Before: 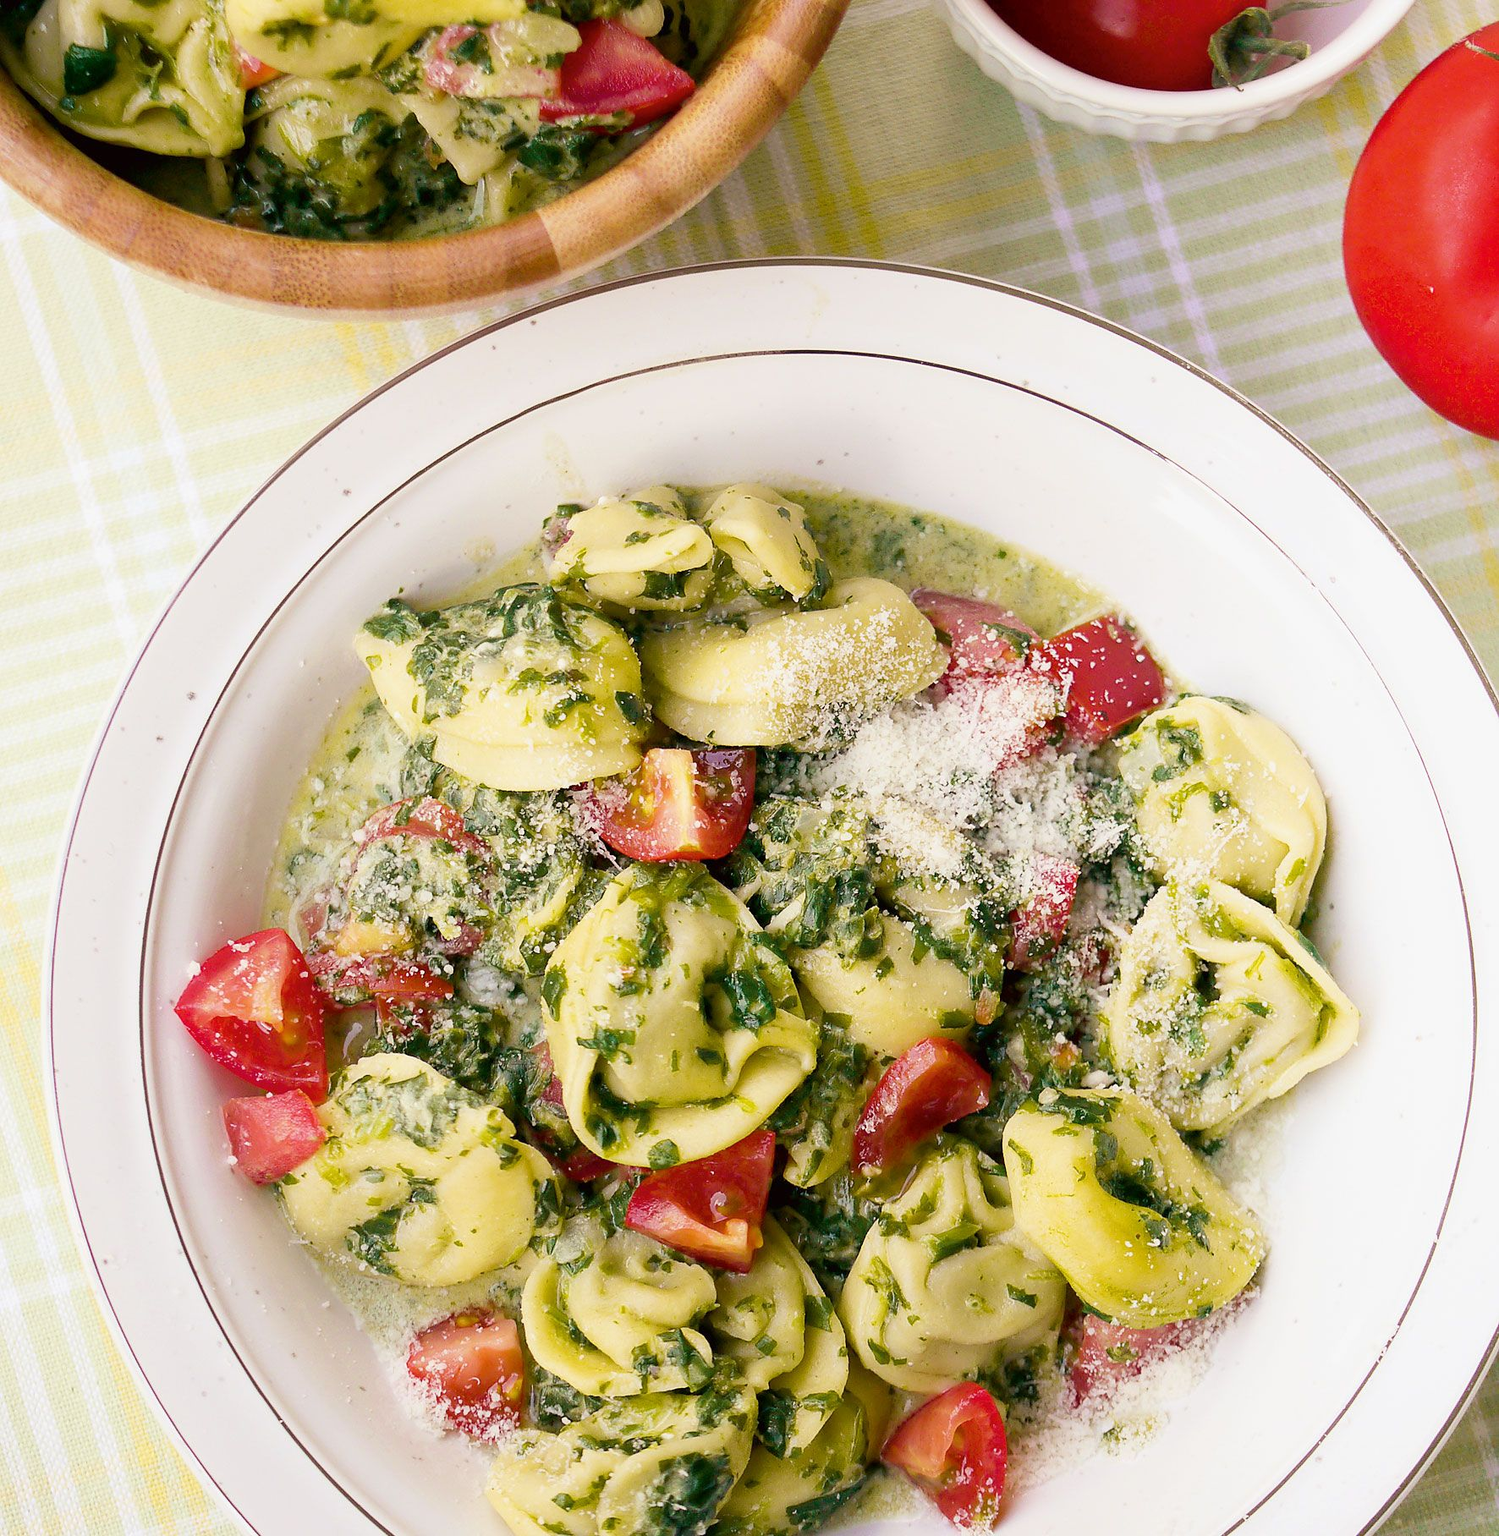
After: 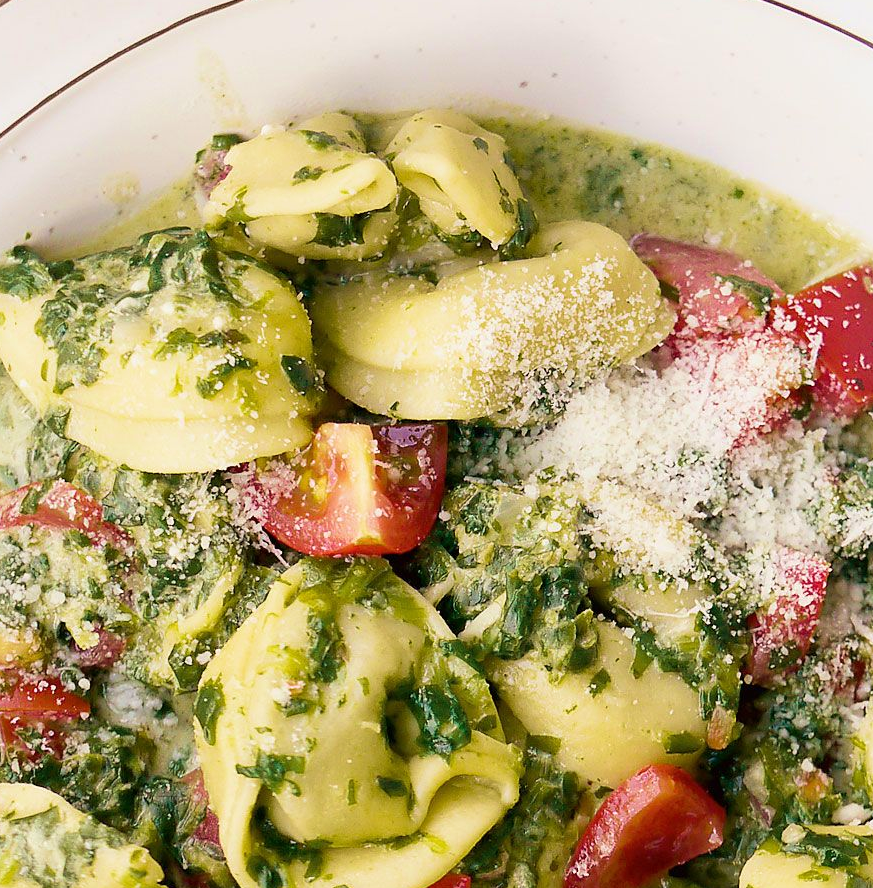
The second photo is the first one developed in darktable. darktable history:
crop: left 25.198%, top 25.492%, right 25.103%, bottom 25.496%
velvia: on, module defaults
